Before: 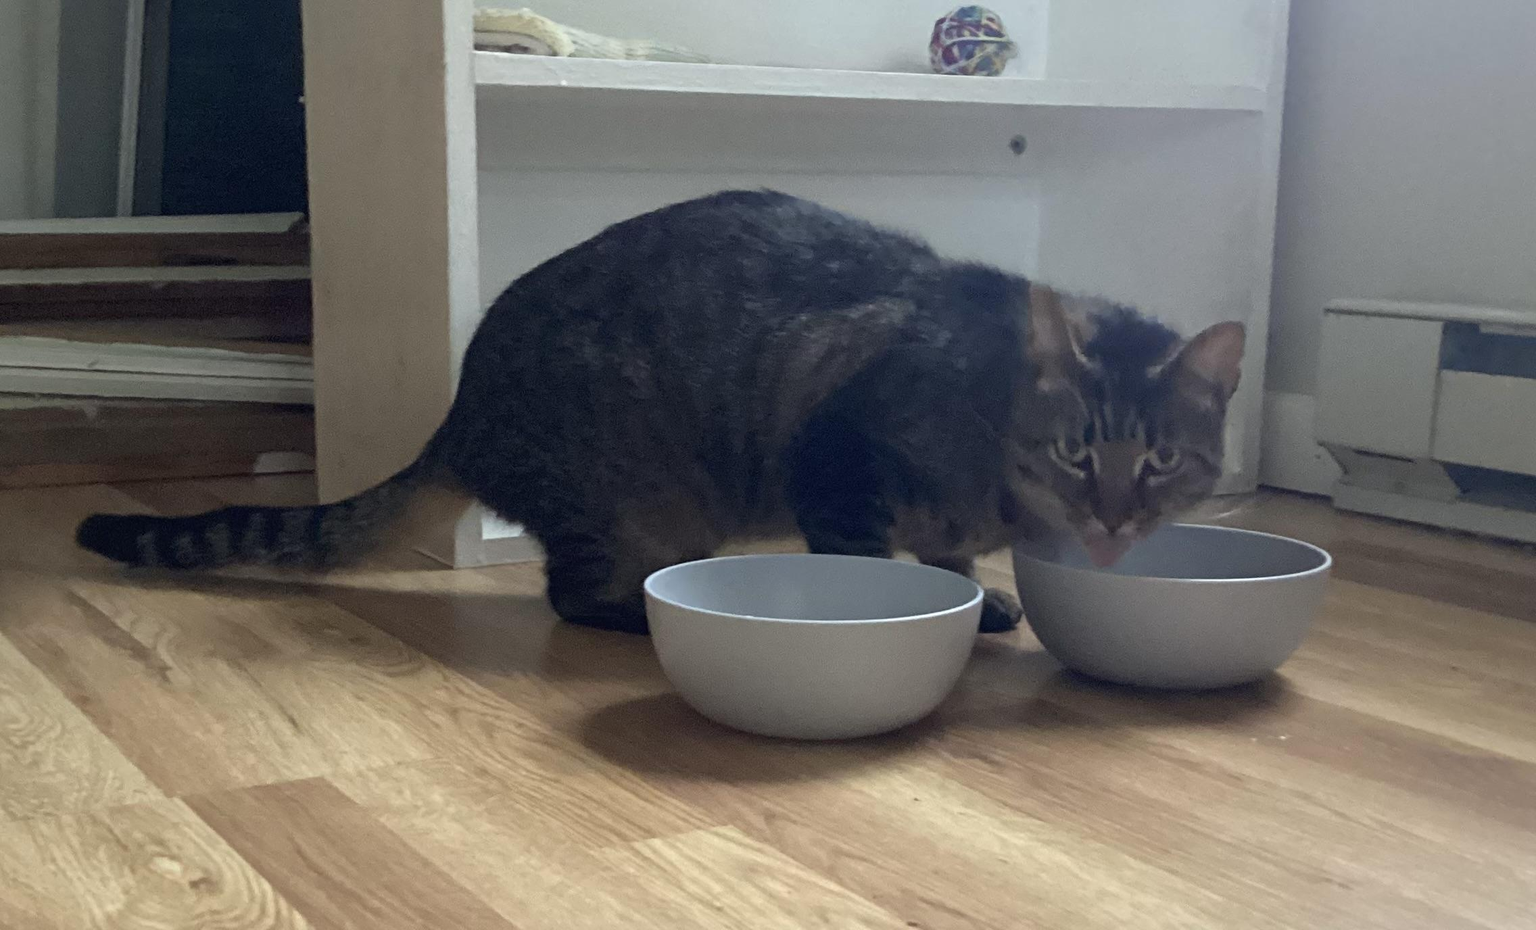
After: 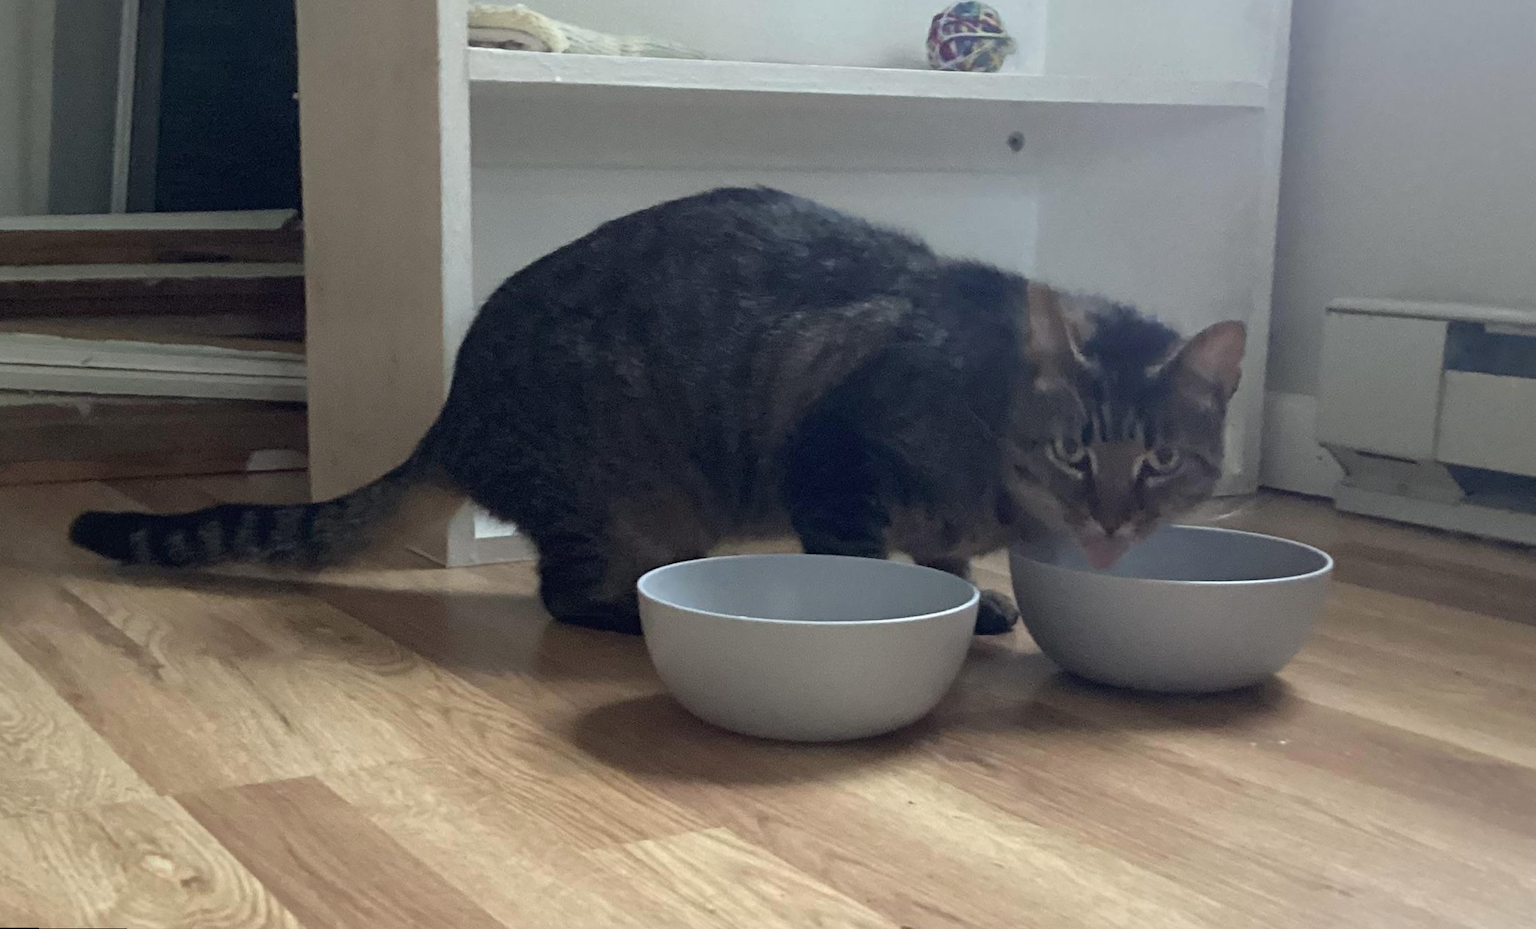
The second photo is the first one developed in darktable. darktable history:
rotate and perspective: rotation 0.192°, lens shift (horizontal) -0.015, crop left 0.005, crop right 0.996, crop top 0.006, crop bottom 0.99
contrast brightness saturation: saturation -0.17
